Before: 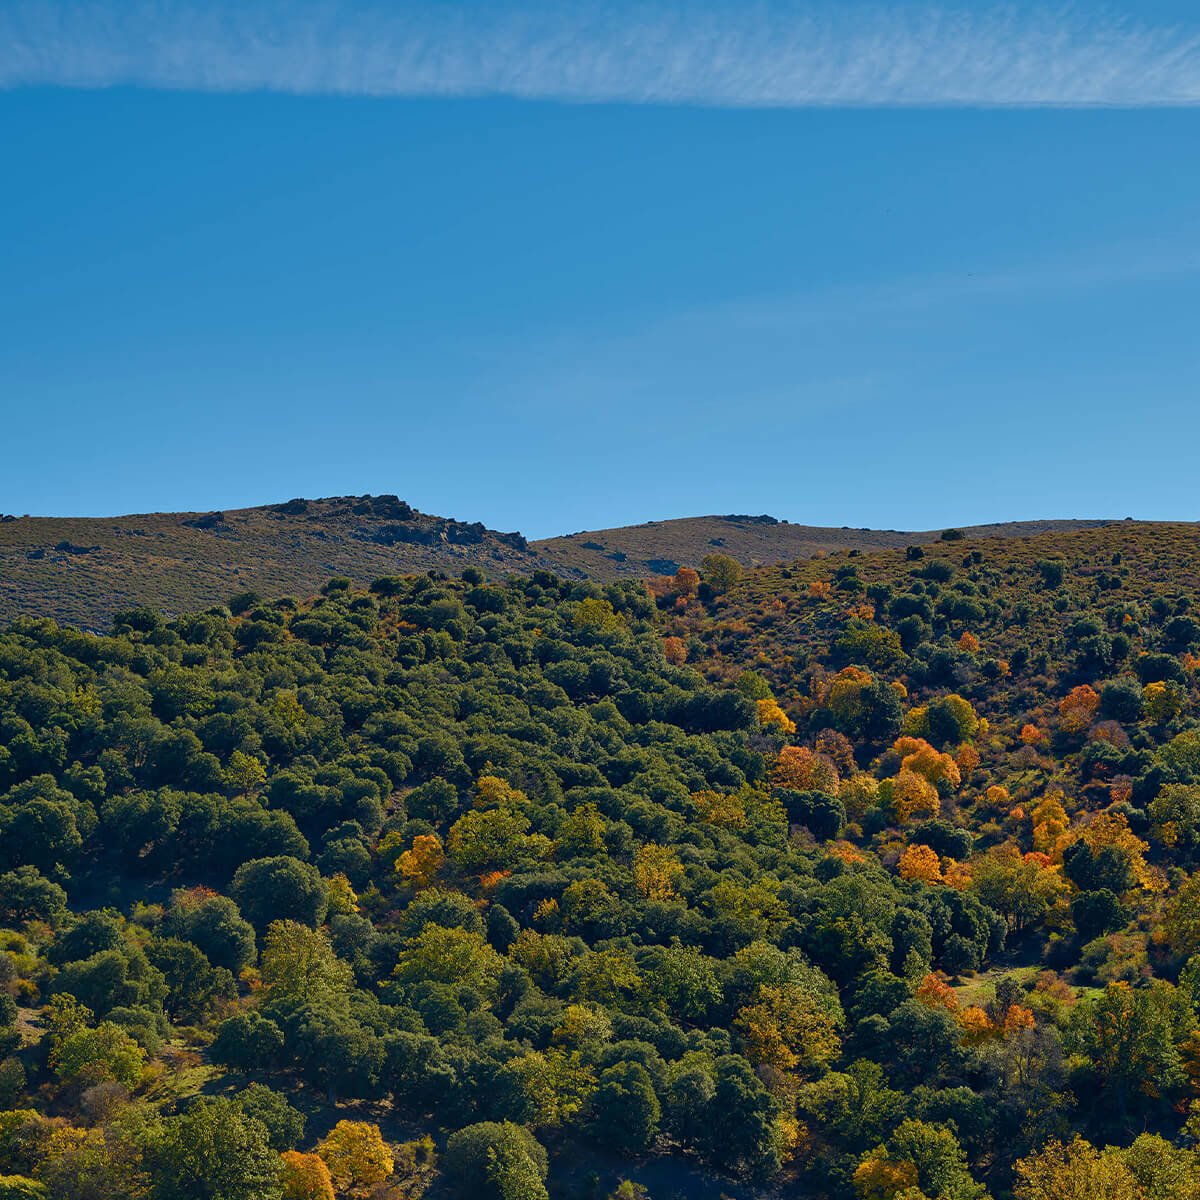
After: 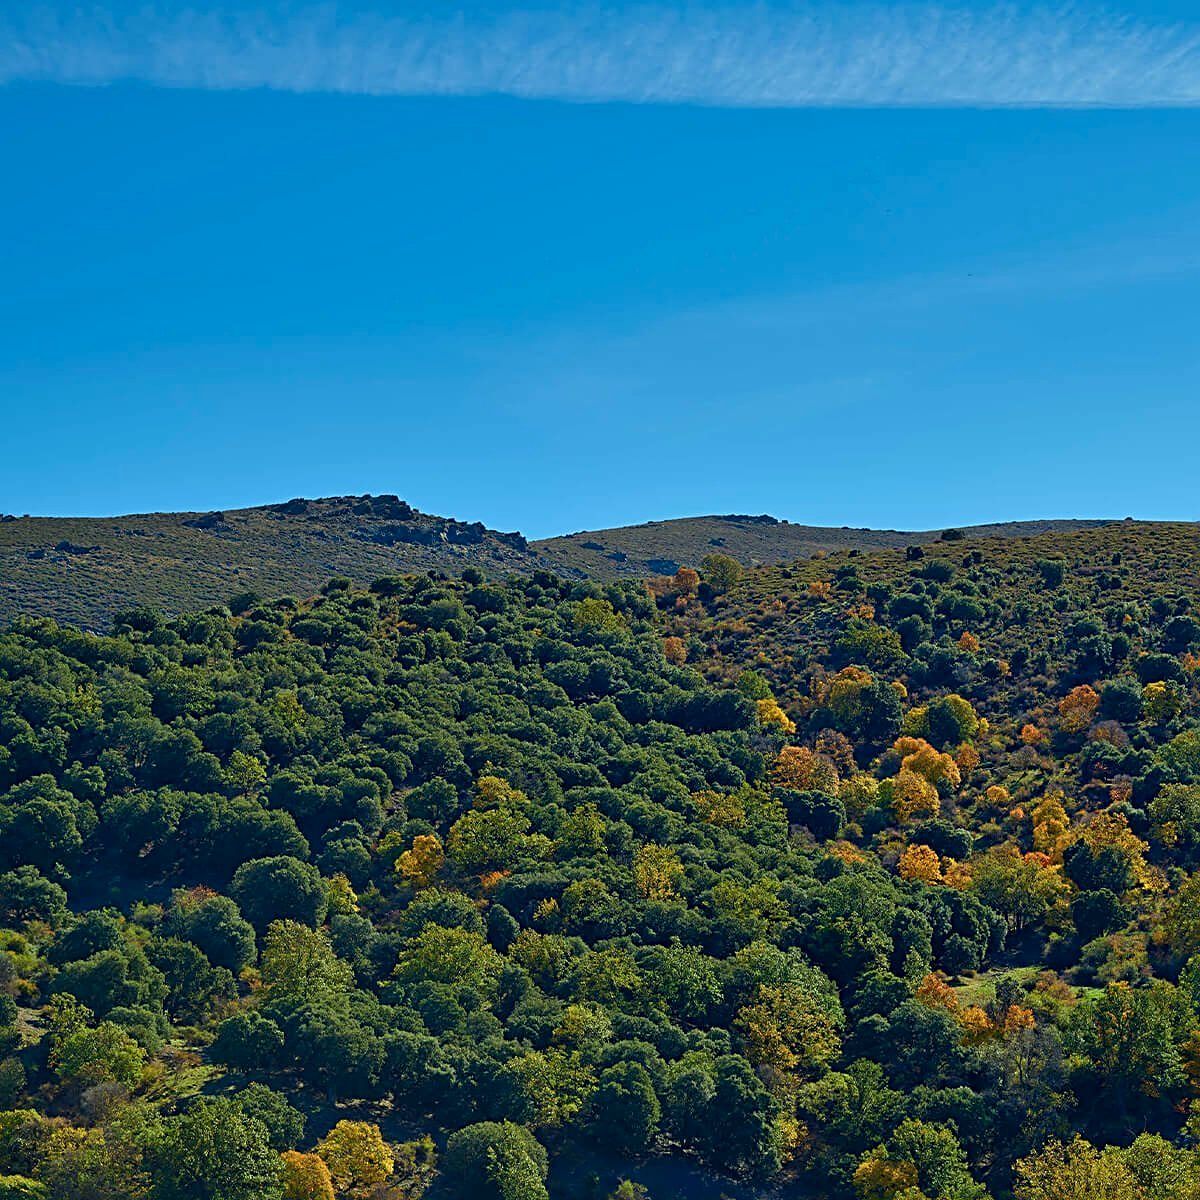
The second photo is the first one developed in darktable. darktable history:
color correction: highlights a* -5.94, highlights b* 11.19
sharpen: radius 3.119
color calibration: illuminant as shot in camera, x 0.383, y 0.38, temperature 3949.15 K, gamut compression 1.66
